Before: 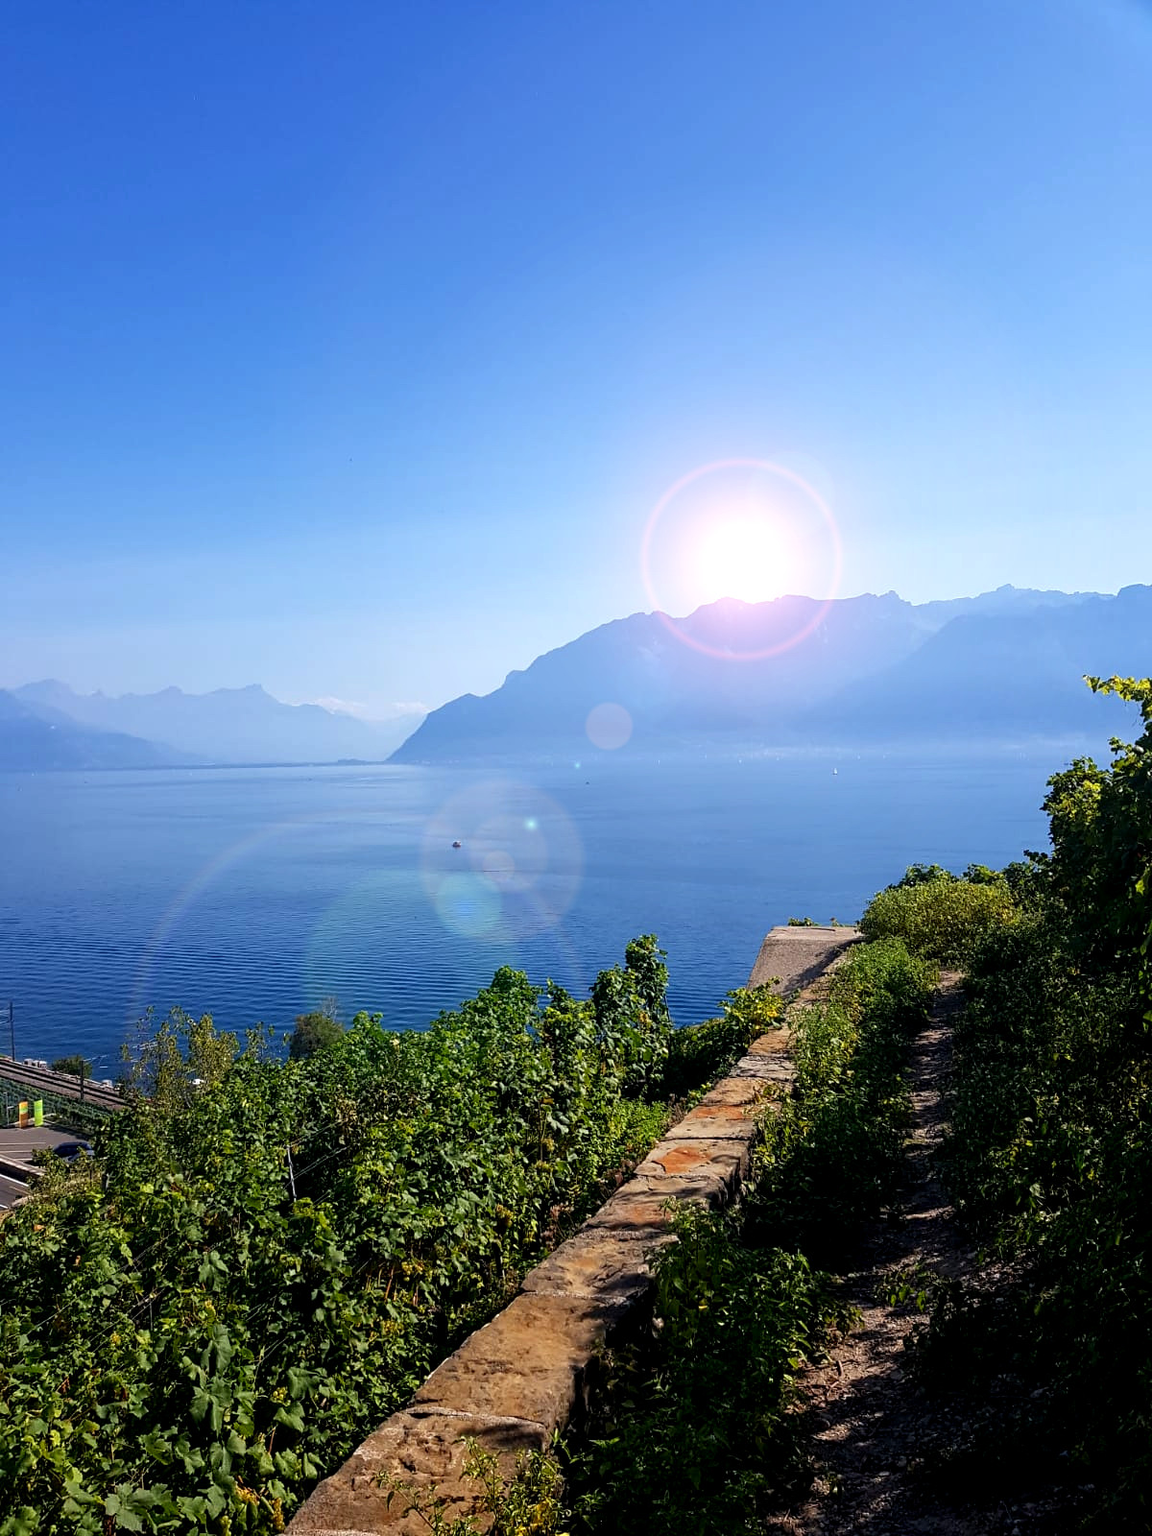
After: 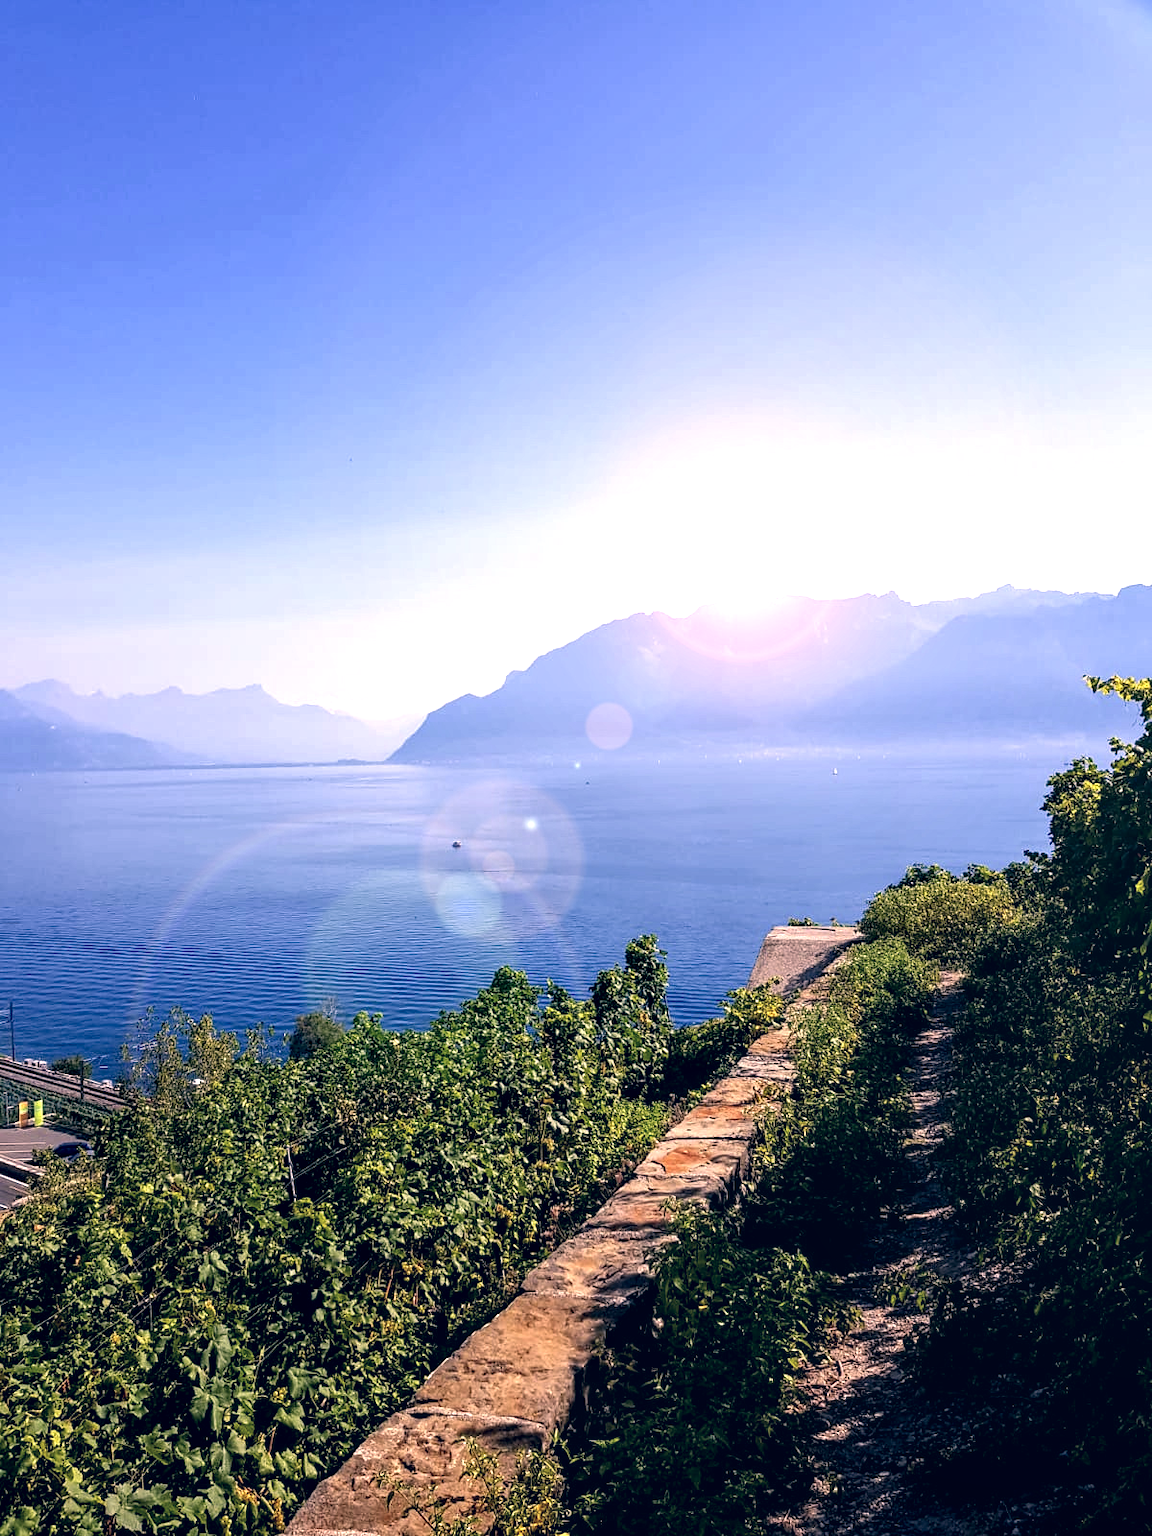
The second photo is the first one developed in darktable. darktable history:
color correction: highlights a* 14.46, highlights b* 5.85, shadows a* -5.53, shadows b* -15.24, saturation 0.85
local contrast: detail 130%
exposure: exposure 0.574 EV, compensate highlight preservation false
white balance: red 1, blue 1
